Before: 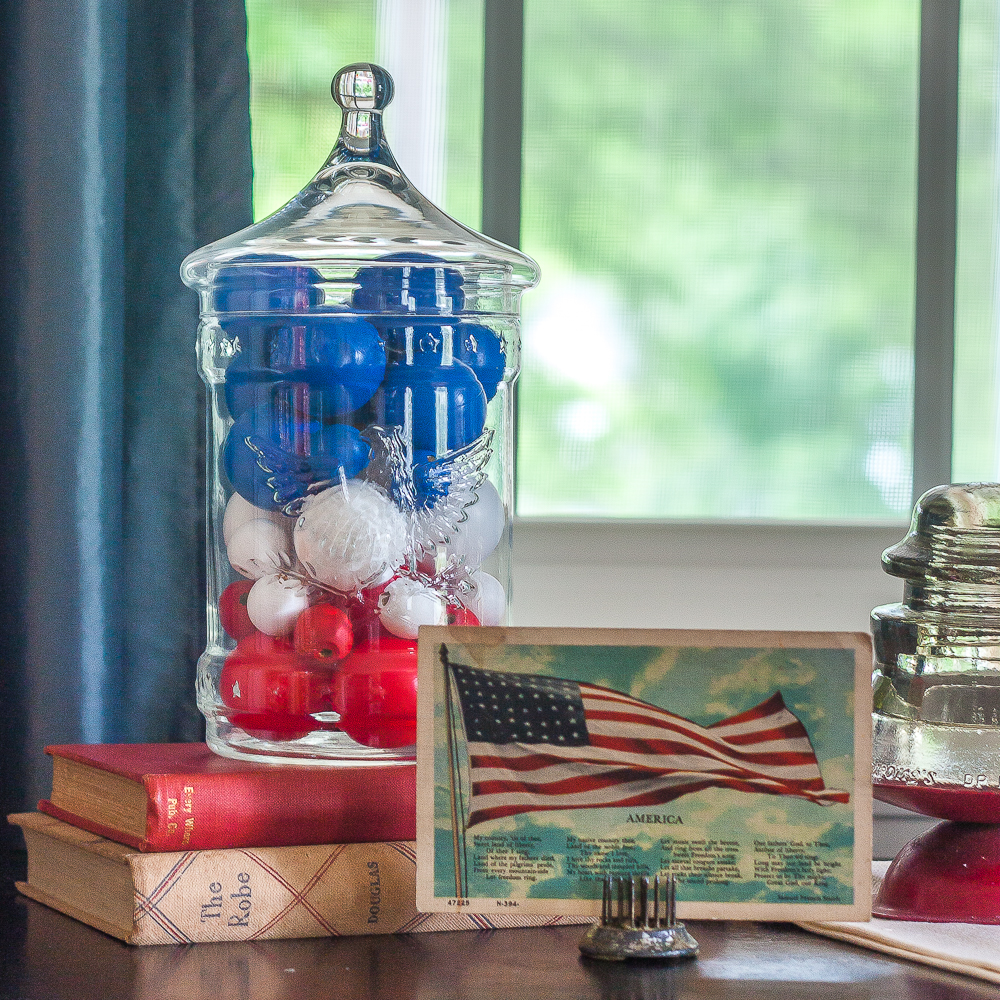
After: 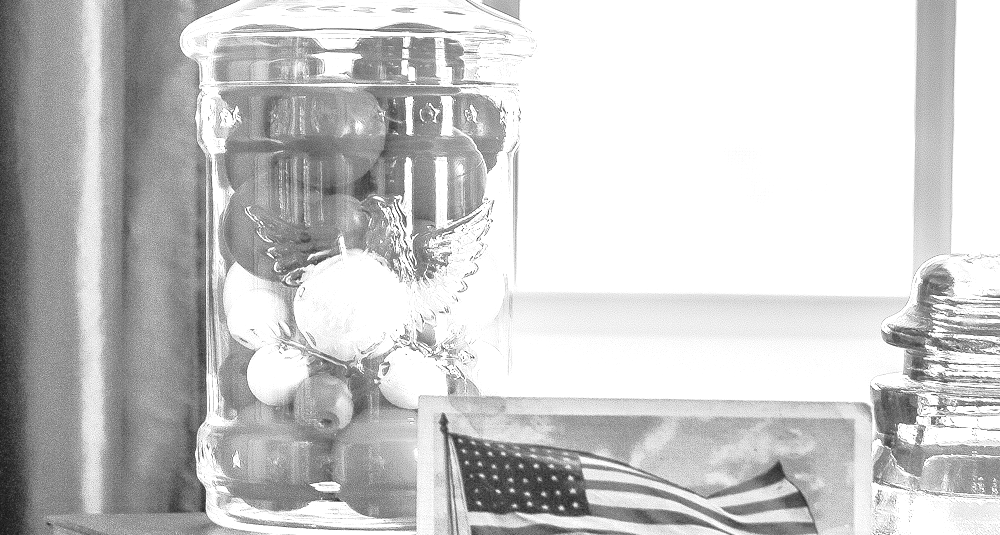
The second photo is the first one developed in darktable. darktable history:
exposure: black level correction 0, exposure 1.379 EV, compensate exposure bias true, compensate highlight preservation false
monochrome: on, module defaults
tone curve: curves: ch0 [(0.014, 0.013) (0.088, 0.043) (0.208, 0.176) (0.257, 0.267) (0.406, 0.483) (0.489, 0.556) (0.667, 0.73) (0.793, 0.851) (0.994, 0.974)]; ch1 [(0, 0) (0.161, 0.092) (0.35, 0.33) (0.392, 0.392) (0.457, 0.467) (0.505, 0.497) (0.537, 0.518) (0.553, 0.53) (0.58, 0.567) (0.739, 0.697) (1, 1)]; ch2 [(0, 0) (0.346, 0.362) (0.448, 0.419) (0.502, 0.499) (0.533, 0.517) (0.556, 0.533) (0.629, 0.619) (0.717, 0.678) (1, 1)], color space Lab, independent channels, preserve colors none
crop and rotate: top 23.043%, bottom 23.437%
white balance: red 1, blue 1
